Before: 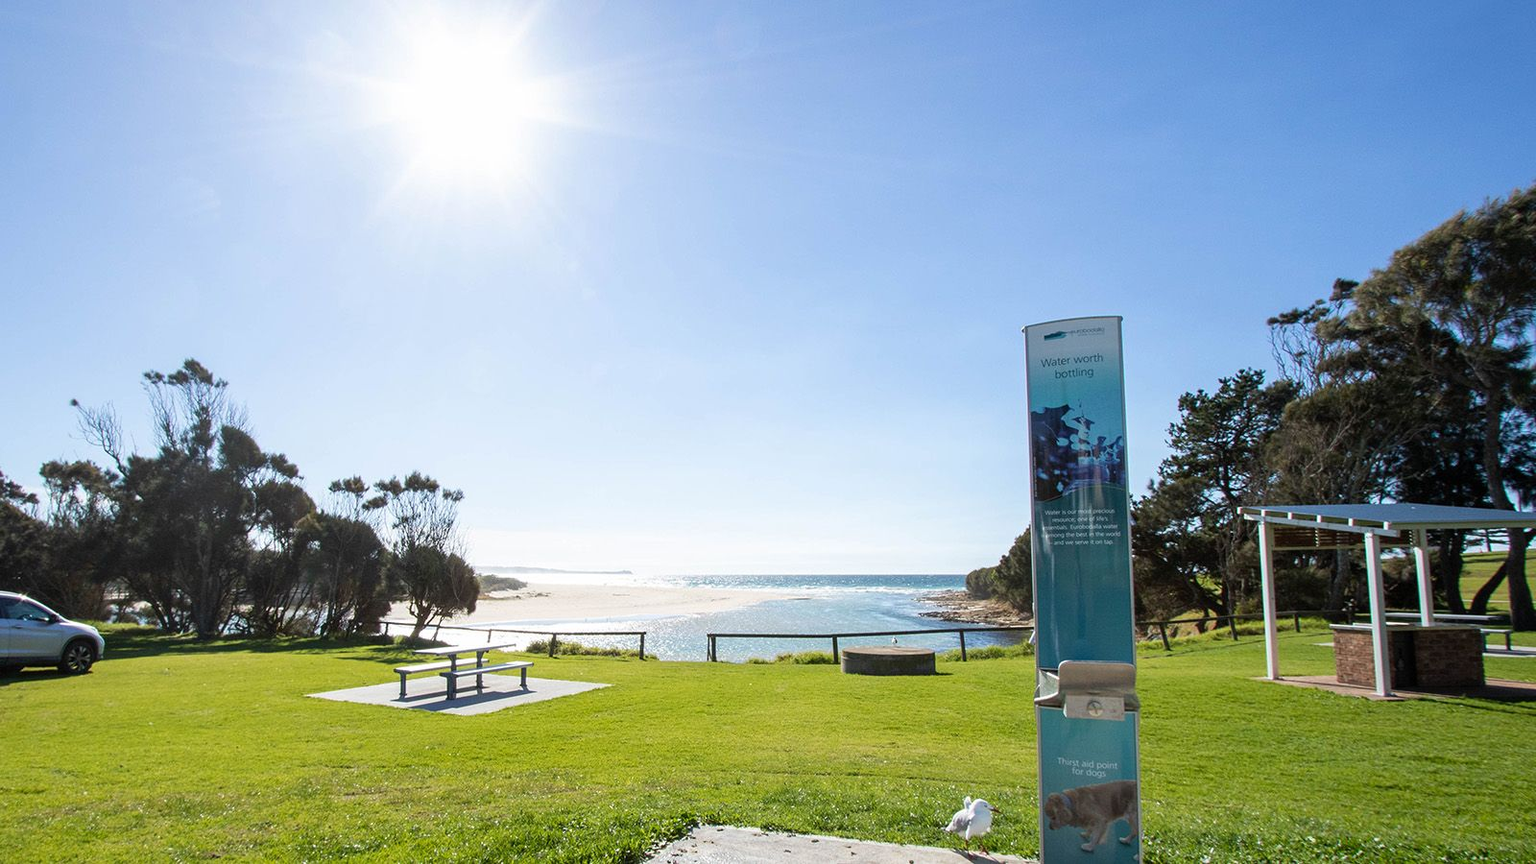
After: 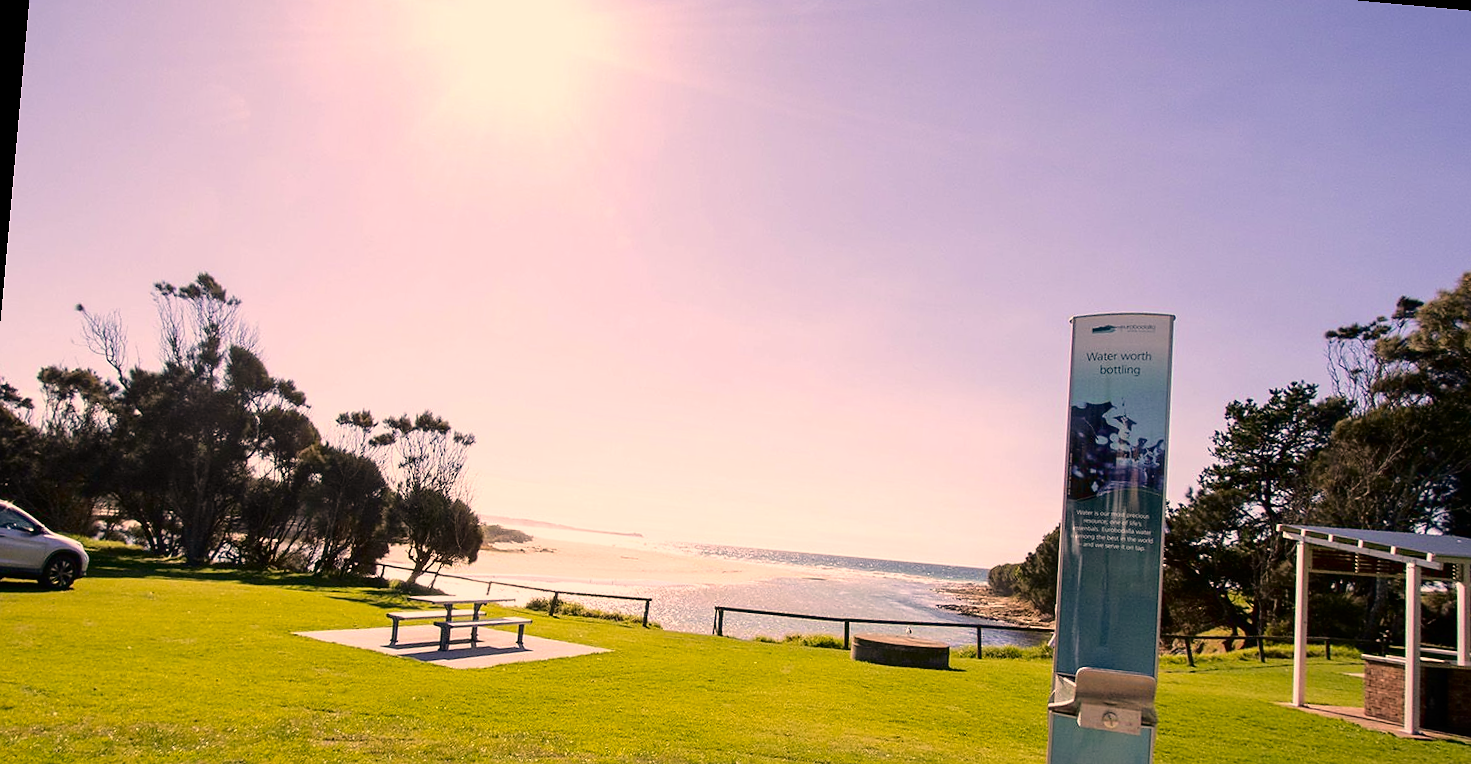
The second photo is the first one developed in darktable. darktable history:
rotate and perspective: rotation 5.12°, automatic cropping off
color correction: highlights a* 21.88, highlights b* 22.25
crop and rotate: left 2.425%, top 11.305%, right 9.6%, bottom 15.08%
white balance: emerald 1
tone equalizer: -7 EV 0.13 EV, smoothing diameter 25%, edges refinement/feathering 10, preserve details guided filter
sharpen: radius 1, threshold 1
fill light: exposure -2 EV, width 8.6
